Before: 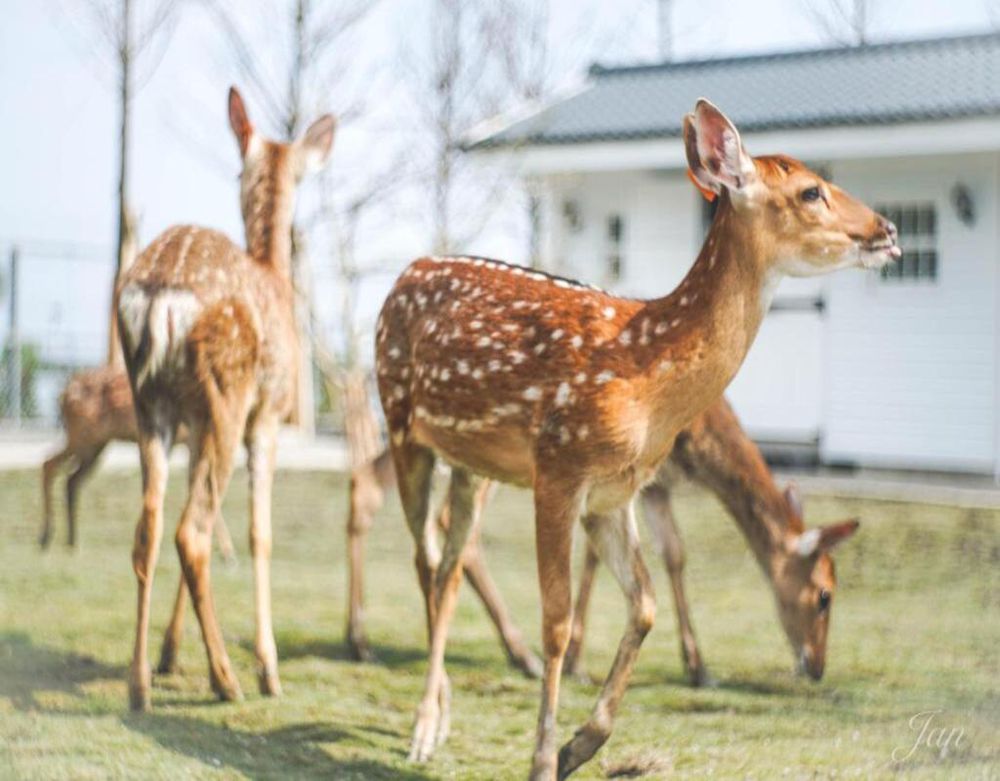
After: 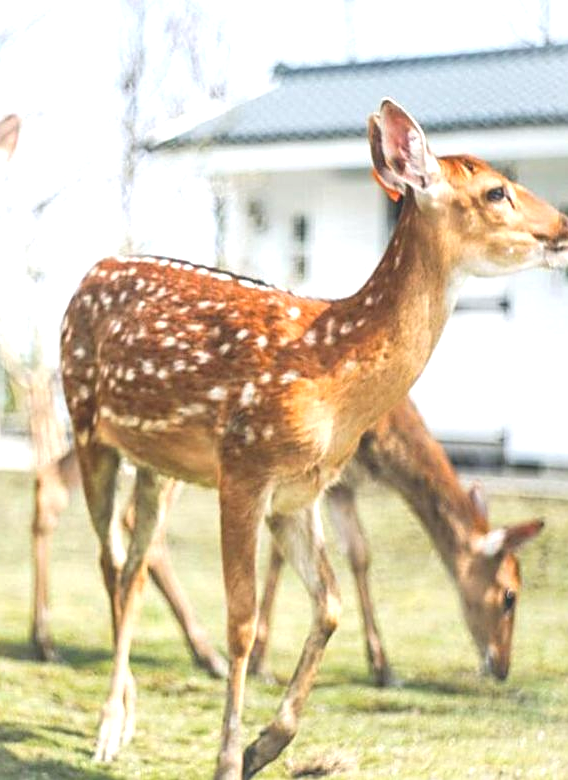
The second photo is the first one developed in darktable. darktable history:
sharpen: on, module defaults
crop: left 31.599%, top 0.018%, right 11.562%
exposure: black level correction 0, exposure 0.597 EV, compensate highlight preservation false
